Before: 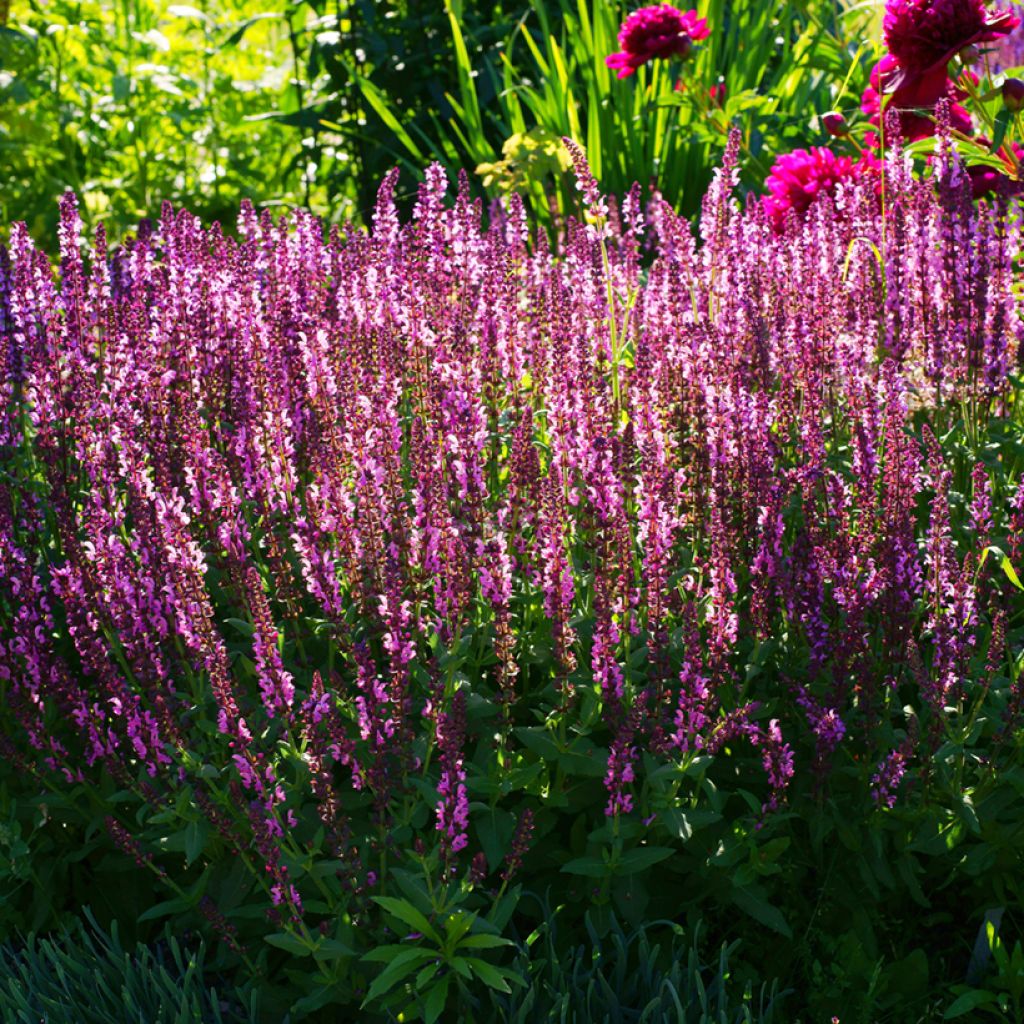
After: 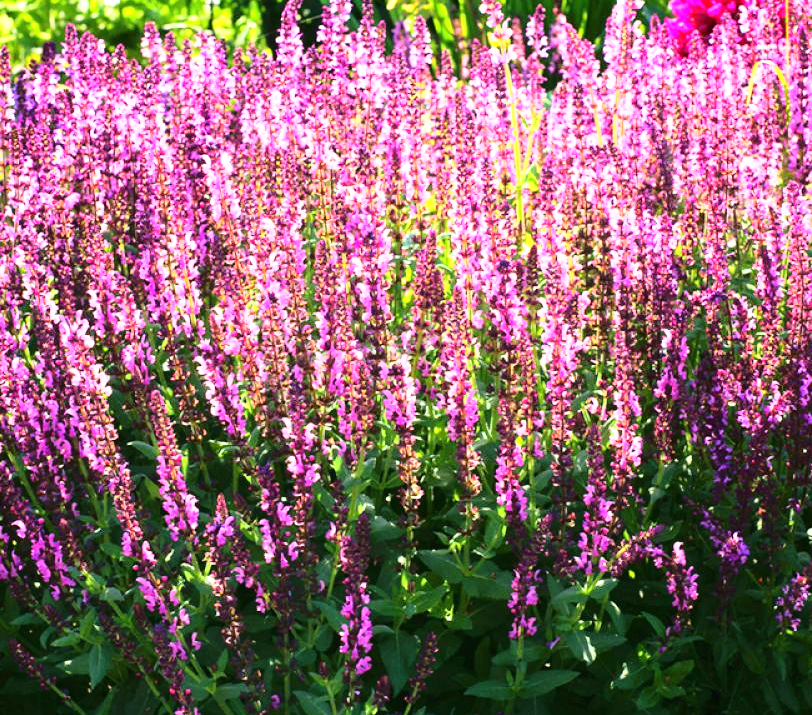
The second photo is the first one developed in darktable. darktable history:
crop: left 9.433%, top 17.286%, right 10.667%, bottom 12.334%
base curve: curves: ch0 [(0, 0) (0.028, 0.03) (0.121, 0.232) (0.46, 0.748) (0.859, 0.968) (1, 1)]
exposure: black level correction 0, exposure 0.7 EV, compensate highlight preservation false
